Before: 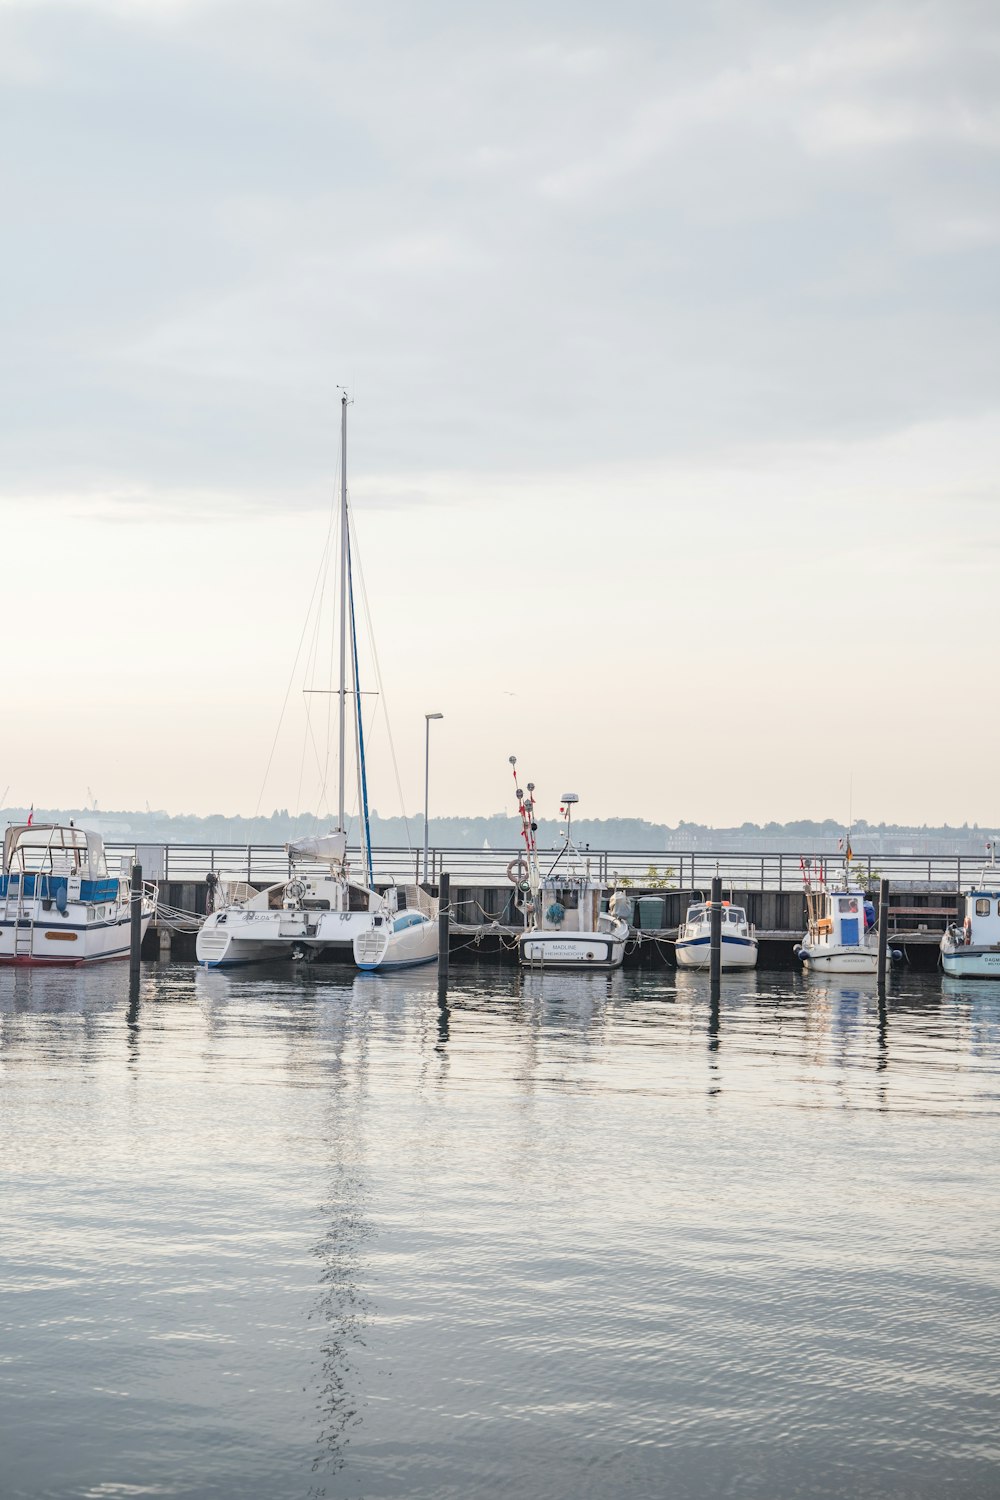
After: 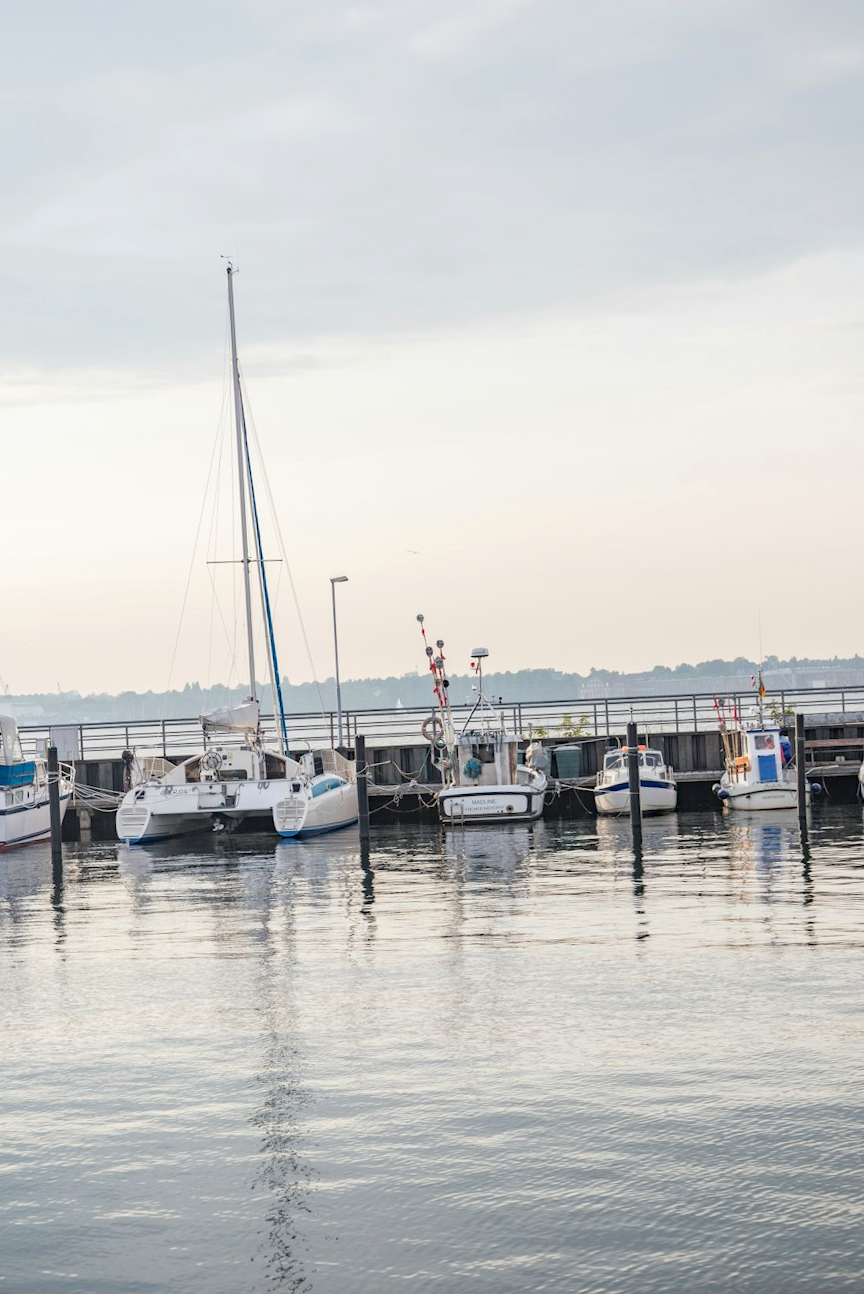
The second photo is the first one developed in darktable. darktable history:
crop and rotate: angle 3.64°, left 5.527%, top 5.672%
haze removal: adaptive false
